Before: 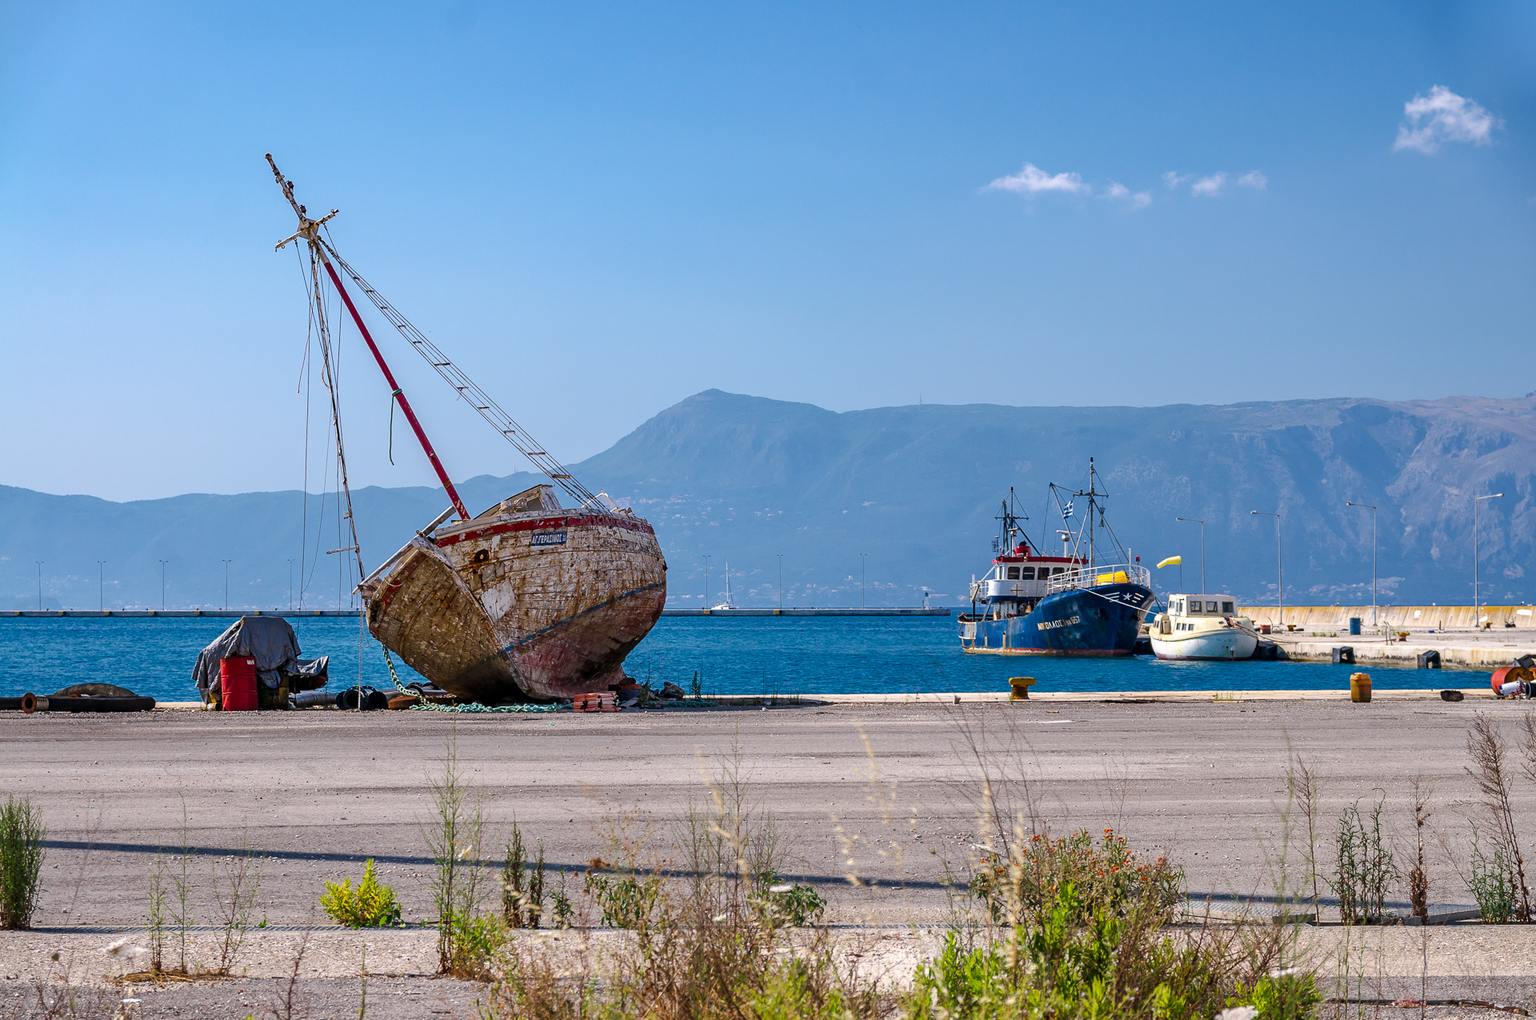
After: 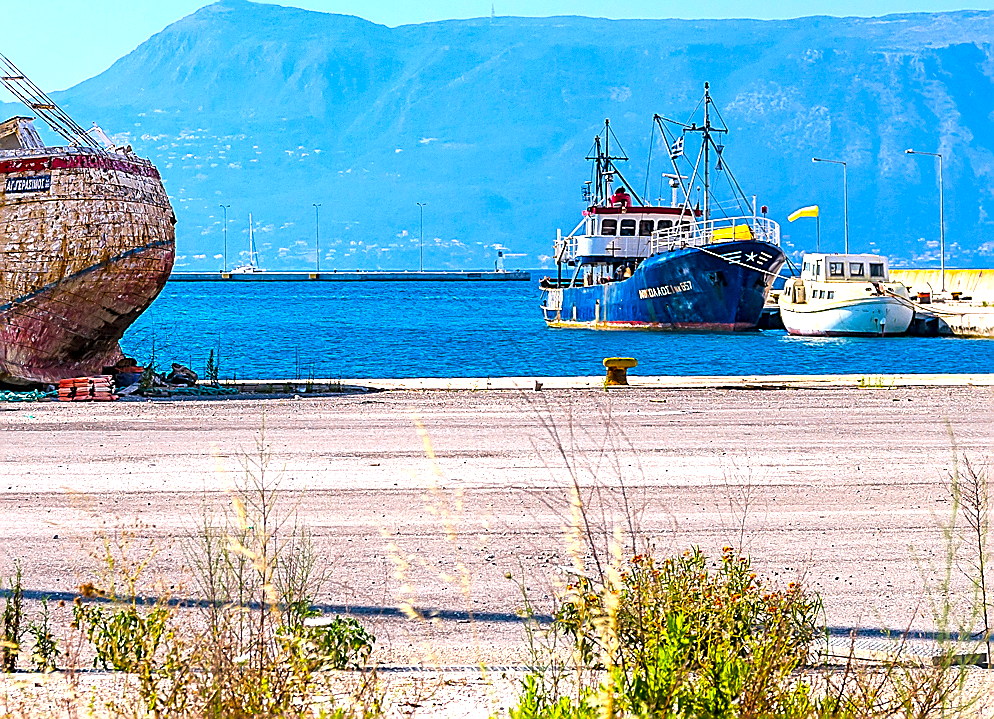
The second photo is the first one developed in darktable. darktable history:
color balance rgb: shadows lift › chroma 2.034%, shadows lift › hue 217.22°, linear chroma grading › global chroma 0.858%, perceptual saturation grading › global saturation 31.103%, global vibrance 31.952%
local contrast: highlights 100%, shadows 99%, detail 120%, midtone range 0.2
exposure: black level correction 0, exposure 1 EV, compensate exposure bias true, compensate highlight preservation false
crop: left 34.305%, top 38.394%, right 13.912%, bottom 5.157%
sharpen: radius 1.651, amount 1.294
